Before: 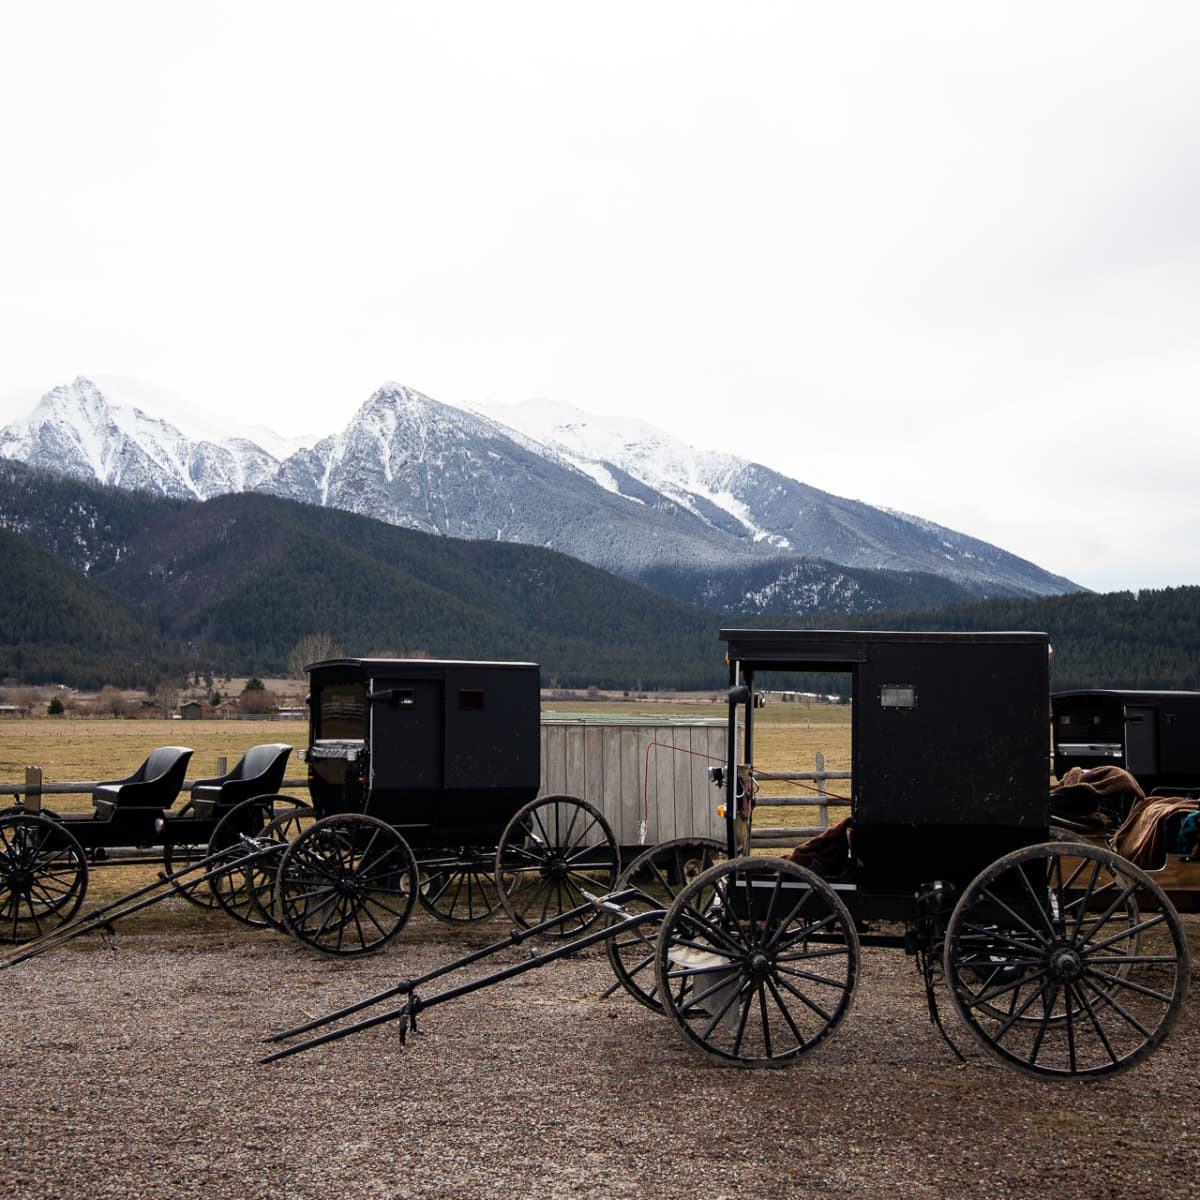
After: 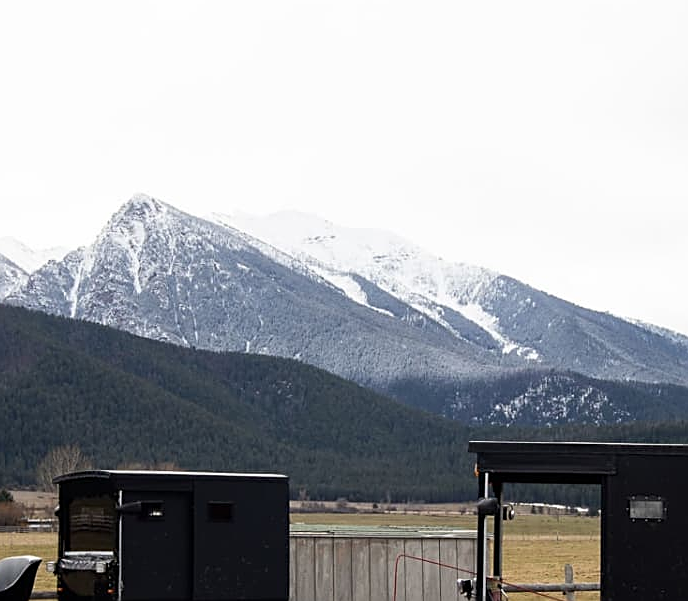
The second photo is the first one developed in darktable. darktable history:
crop: left 20.967%, top 15.672%, right 21.649%, bottom 34.184%
sharpen: on, module defaults
